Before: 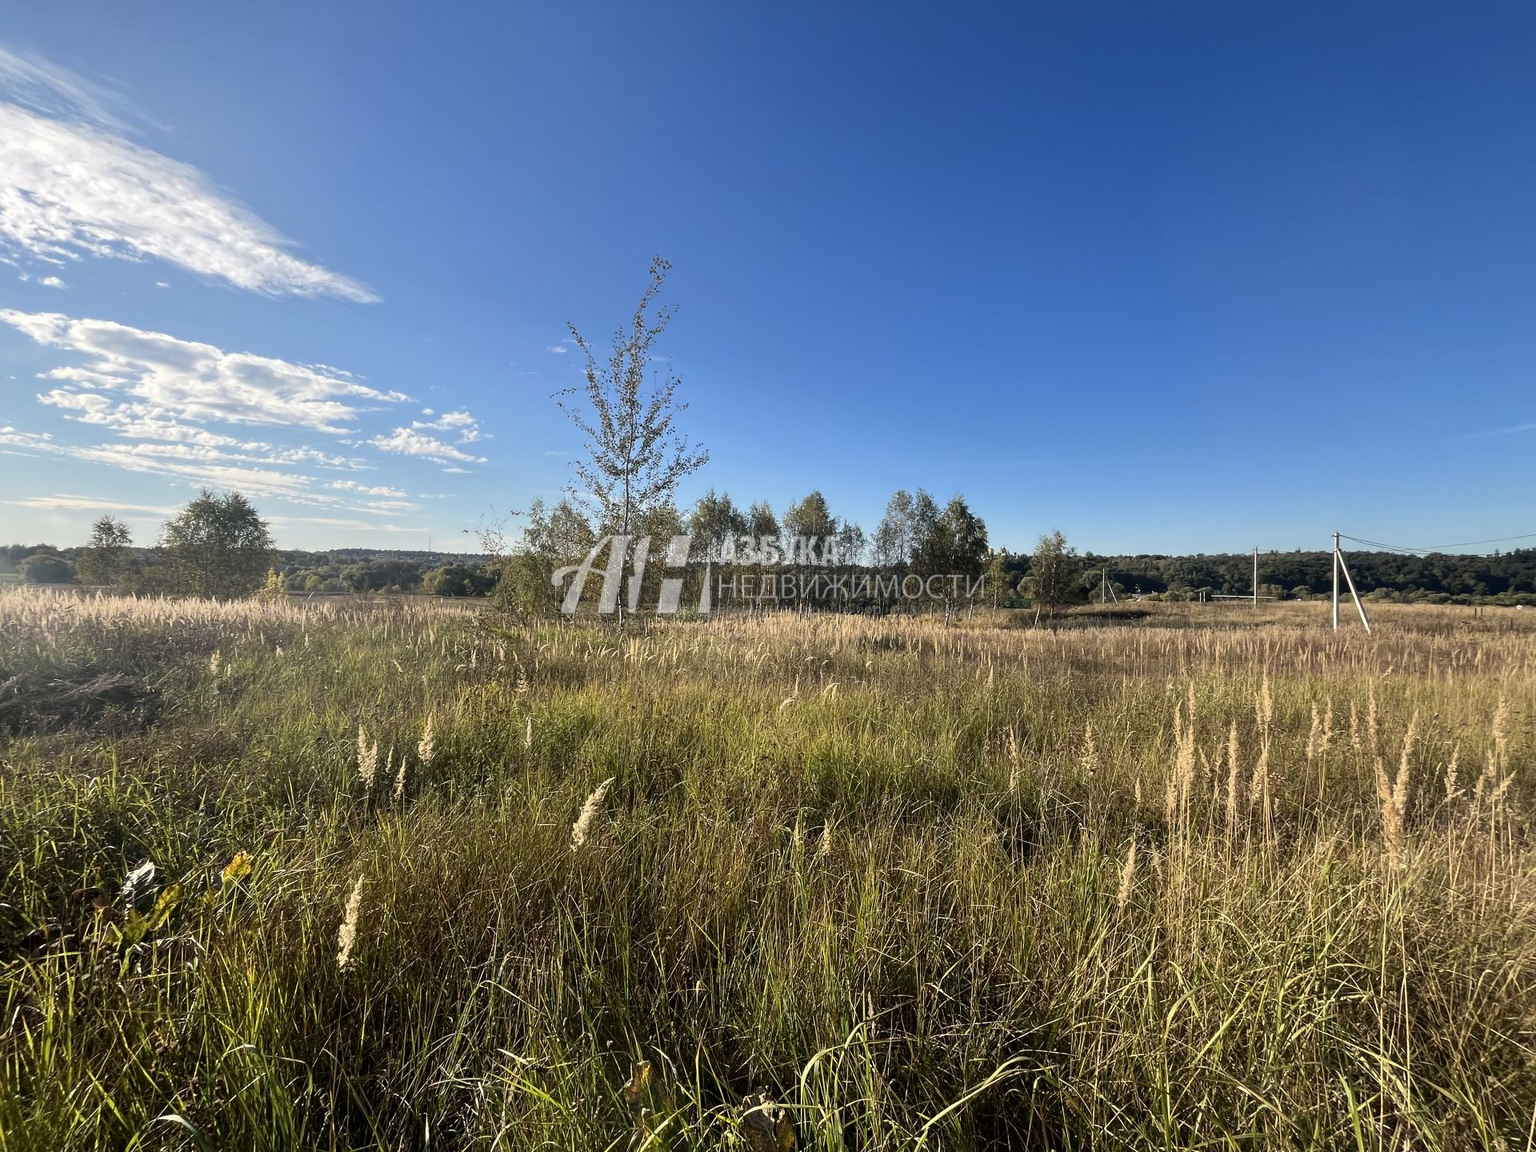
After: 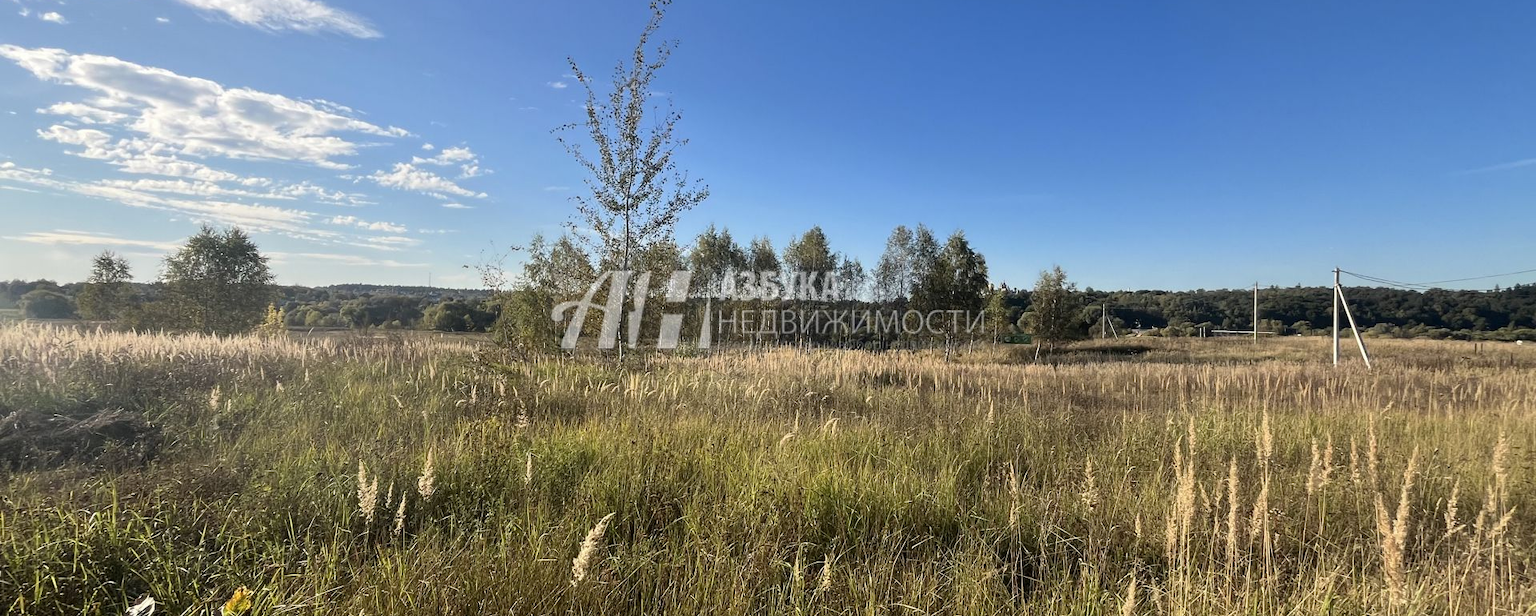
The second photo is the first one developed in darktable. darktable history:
crop and rotate: top 23.043%, bottom 23.437%
